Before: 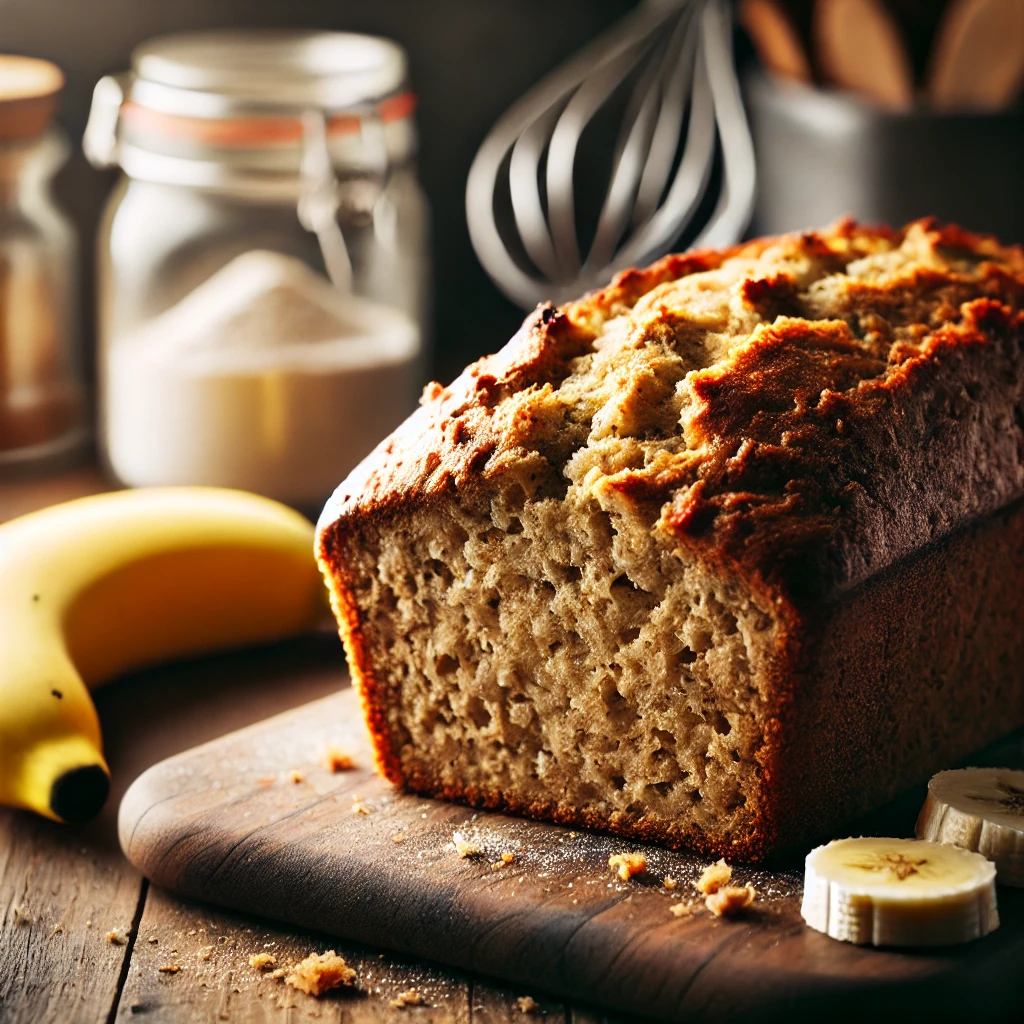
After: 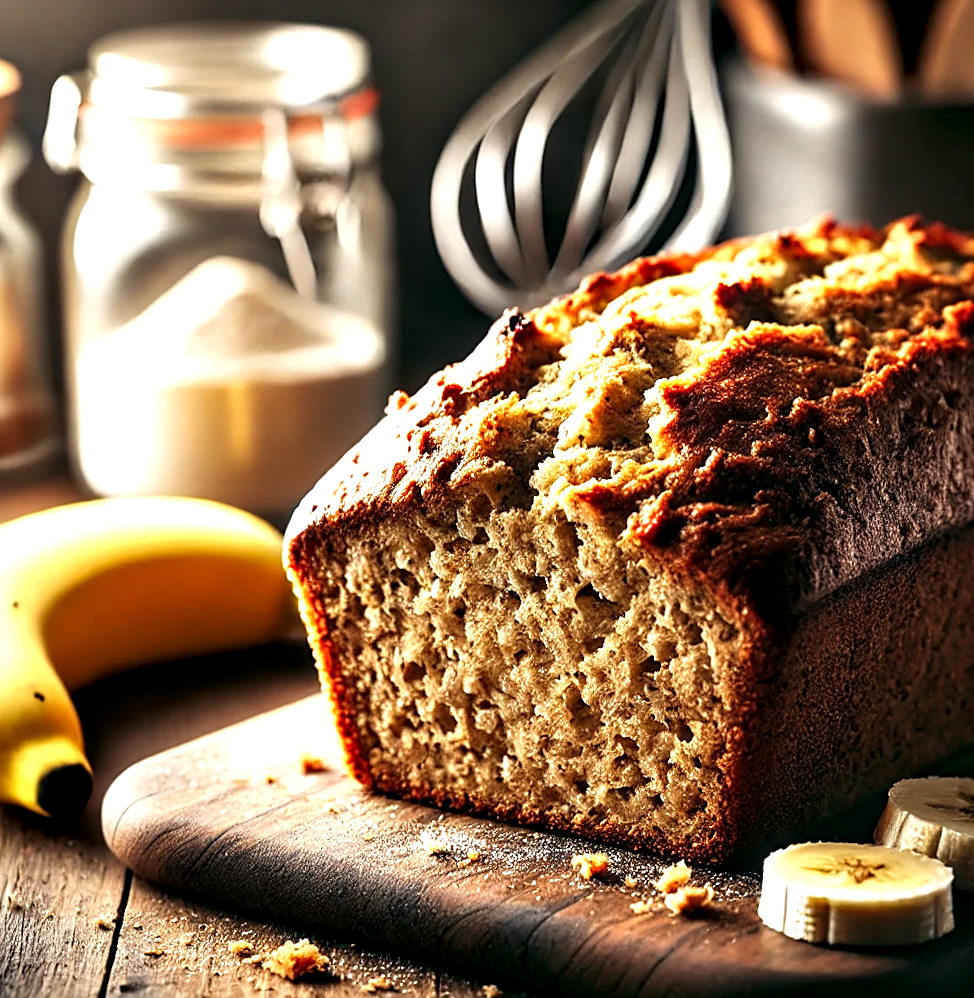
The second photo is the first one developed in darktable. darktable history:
rotate and perspective: rotation 0.074°, lens shift (vertical) 0.096, lens shift (horizontal) -0.041, crop left 0.043, crop right 0.952, crop top 0.024, crop bottom 0.979
local contrast: detail 135%, midtone range 0.75
sharpen: on, module defaults
levels: levels [0, 0.43, 0.859]
